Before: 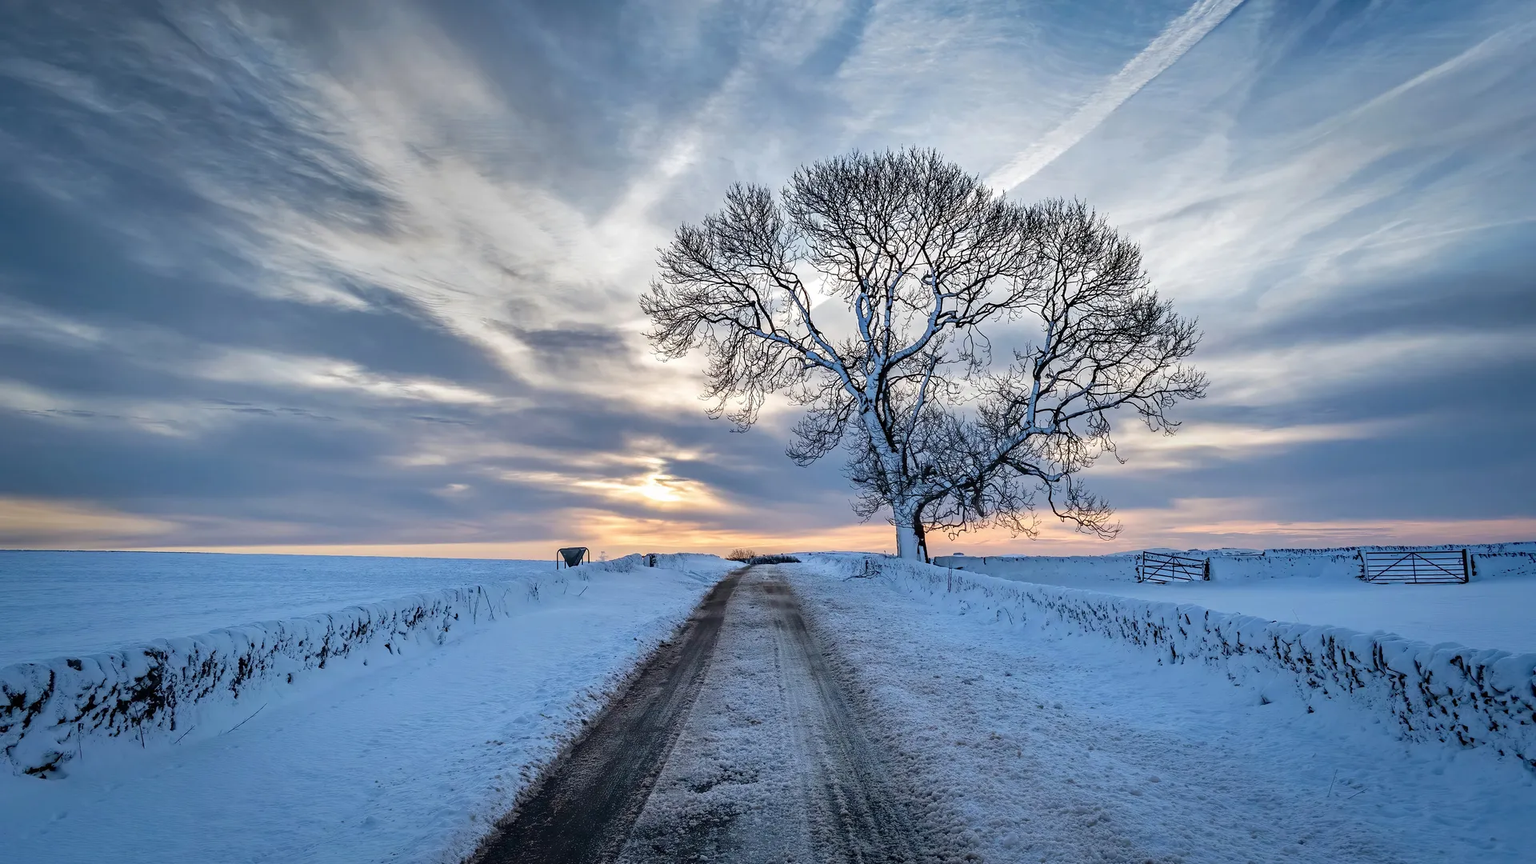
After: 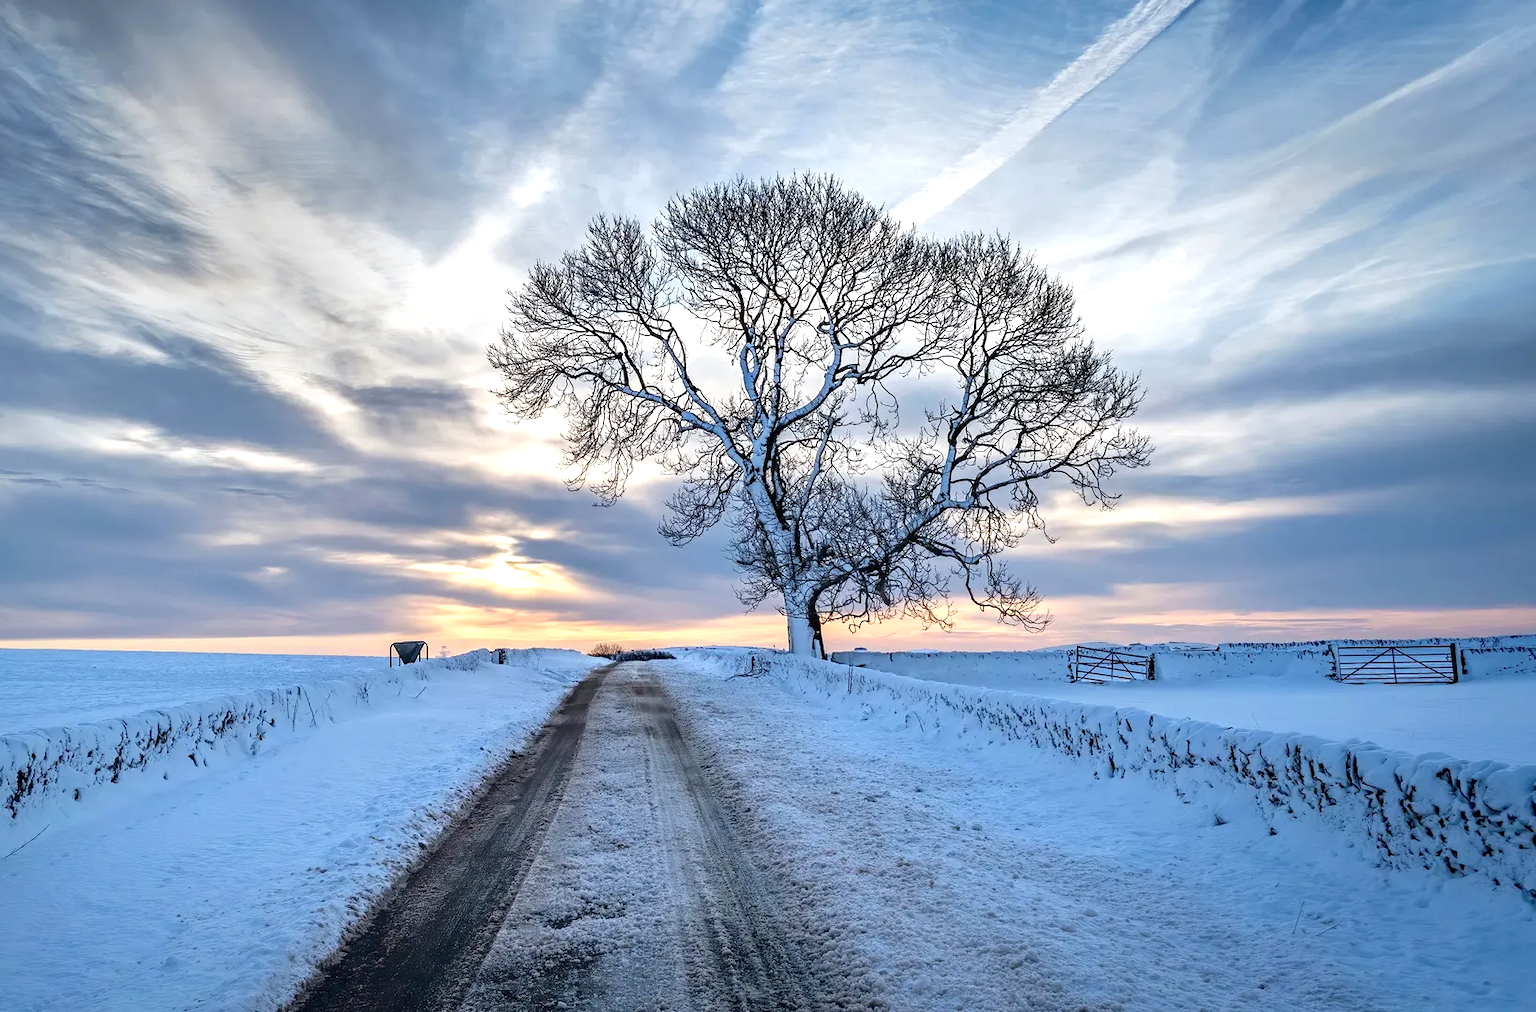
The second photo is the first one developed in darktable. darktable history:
crop and rotate: left 14.584%
exposure: black level correction 0.001, exposure 0.5 EV, compensate exposure bias true, compensate highlight preservation false
